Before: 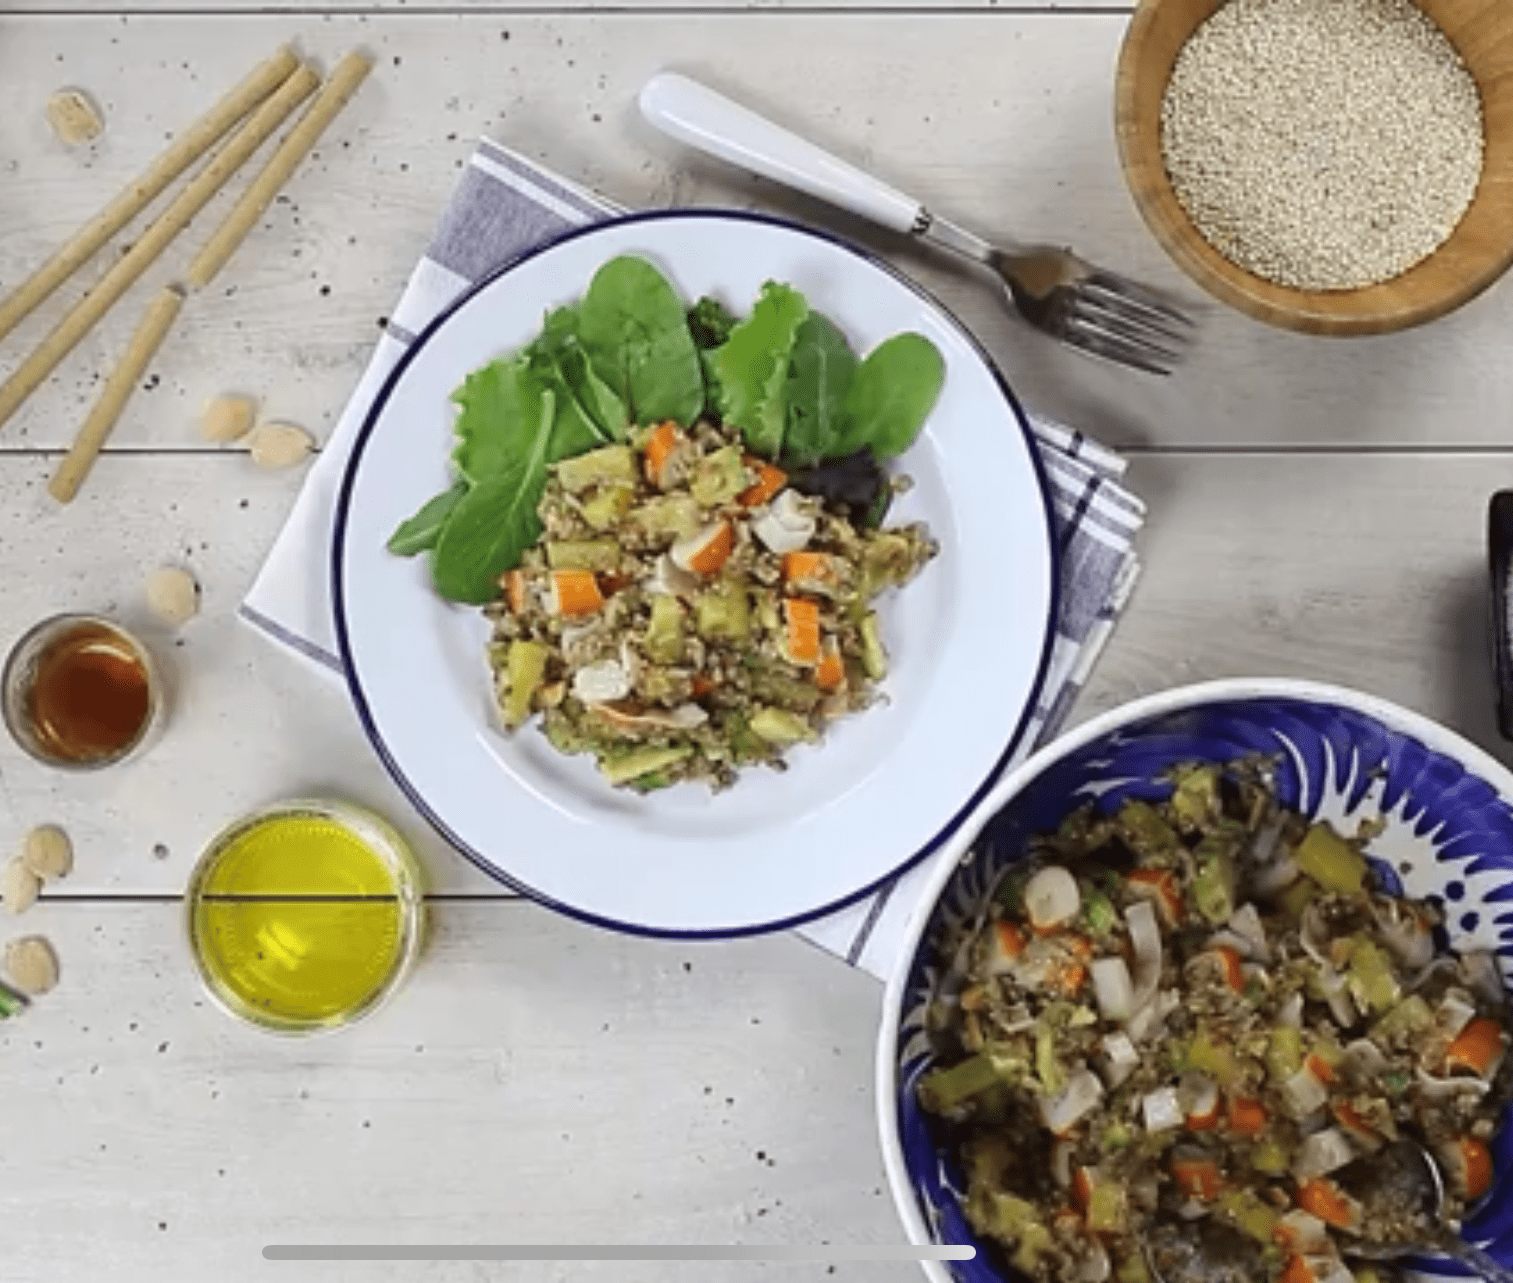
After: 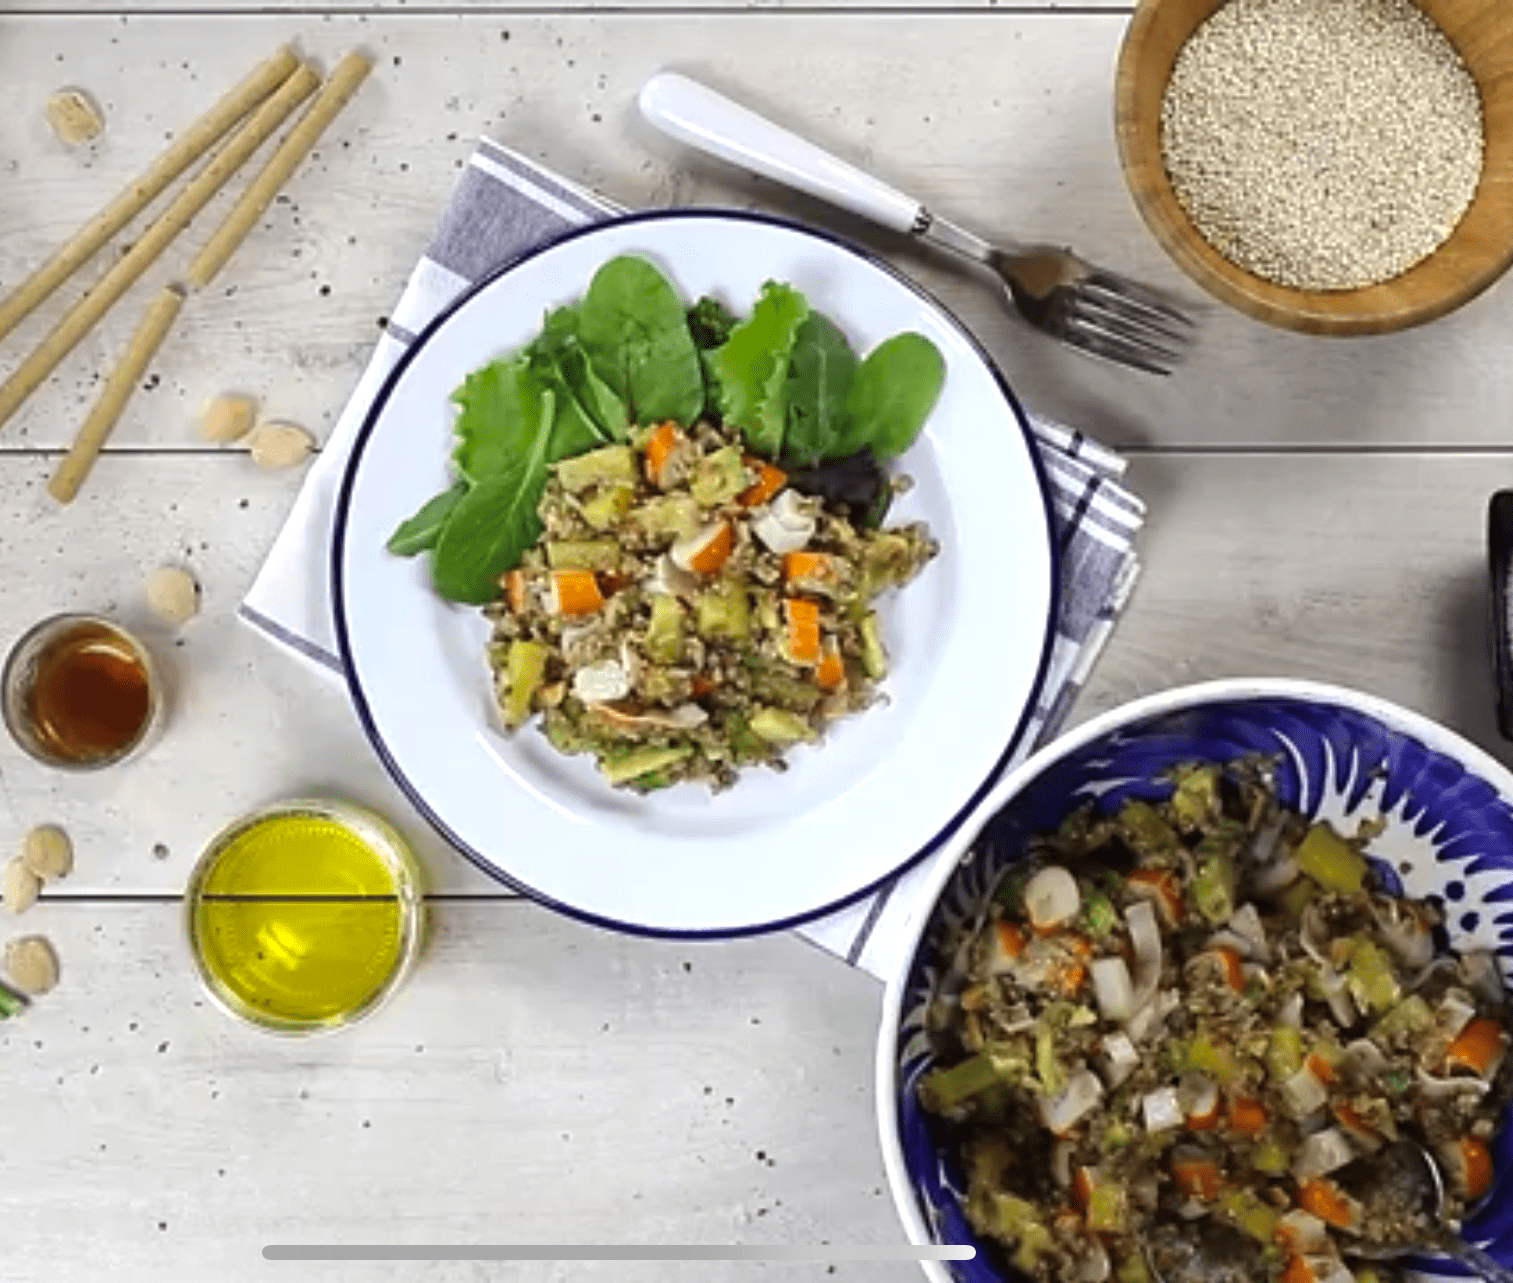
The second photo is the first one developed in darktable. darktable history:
color balance rgb: linear chroma grading › global chroma 10%, global vibrance 10%, contrast 15%, saturation formula JzAzBz (2021)
base curve: exposure shift 0, preserve colors none
shadows and highlights: shadows 25, highlights -25
